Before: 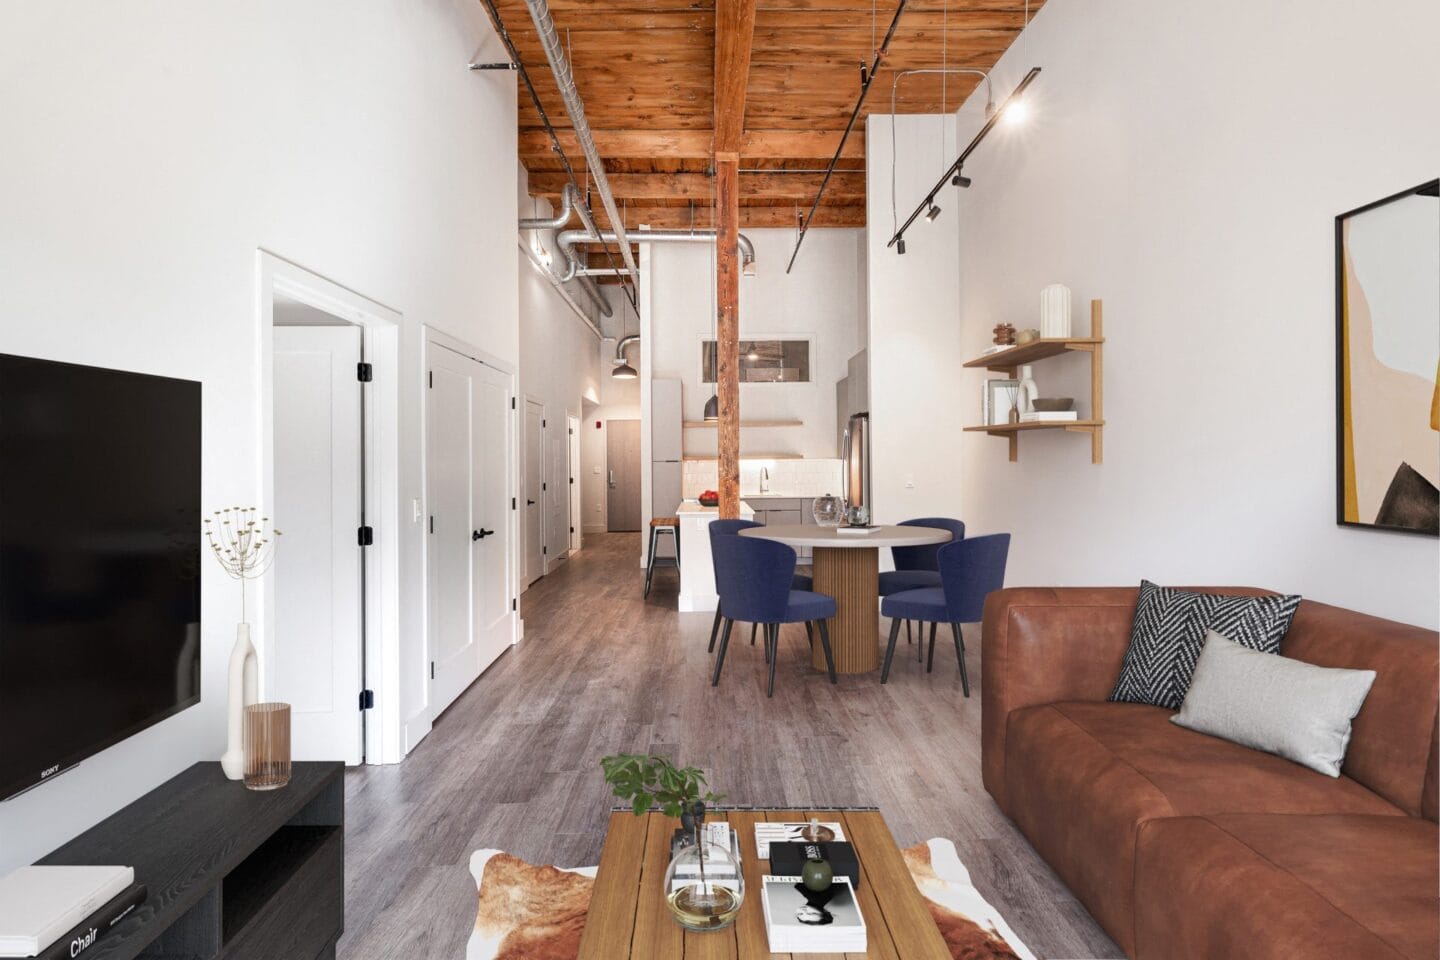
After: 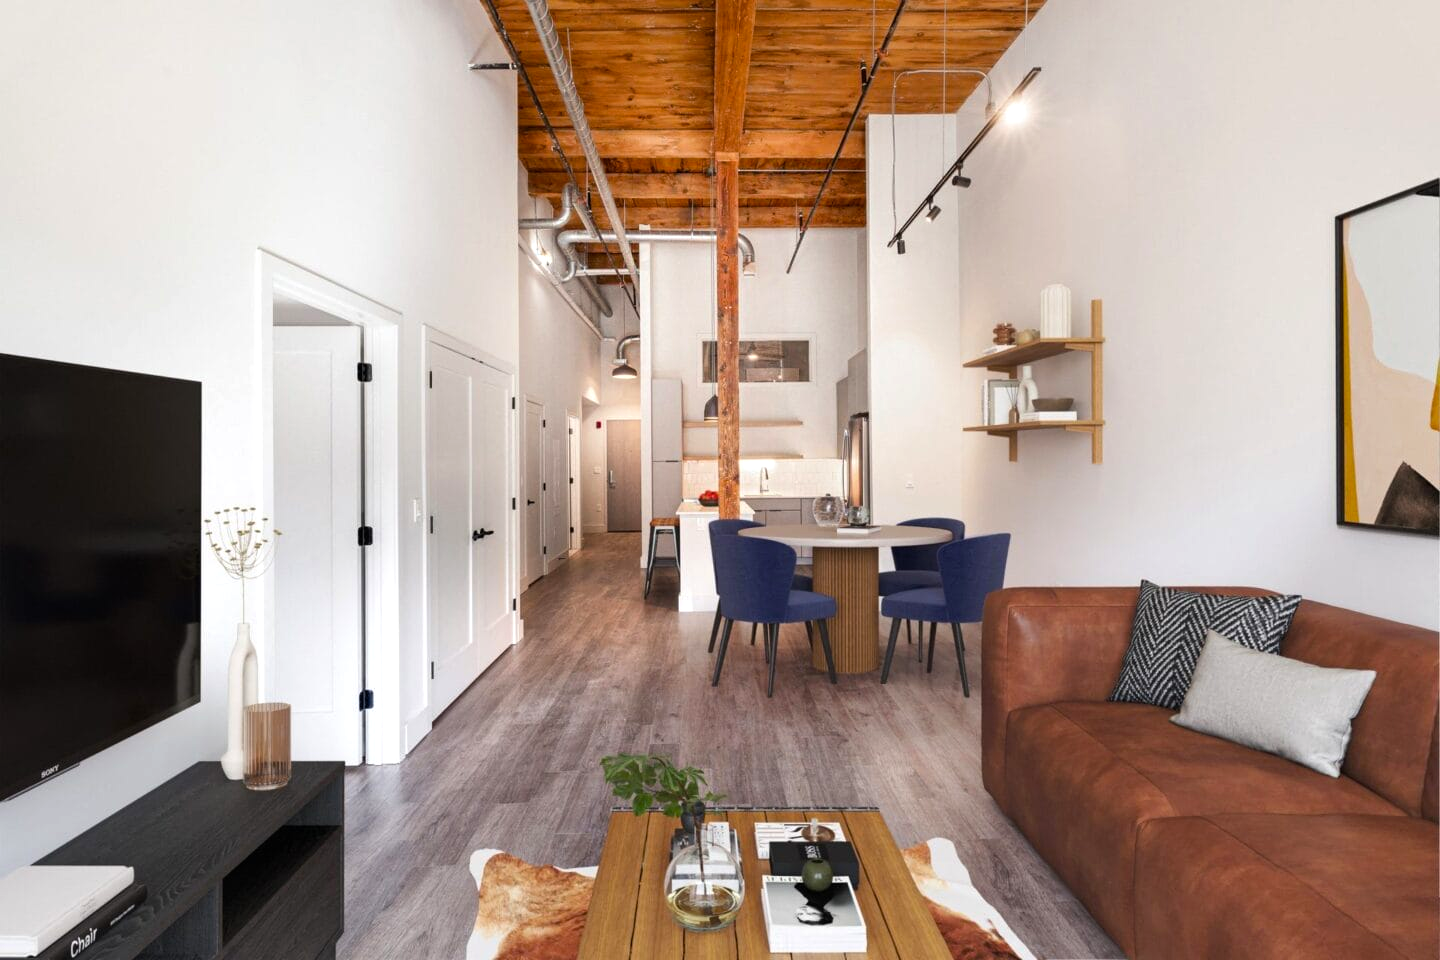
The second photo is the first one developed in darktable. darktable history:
color balance rgb: shadows lift › hue 86.15°, perceptual saturation grading › global saturation 19.489%, global vibrance 11.513%, contrast 4.838%
